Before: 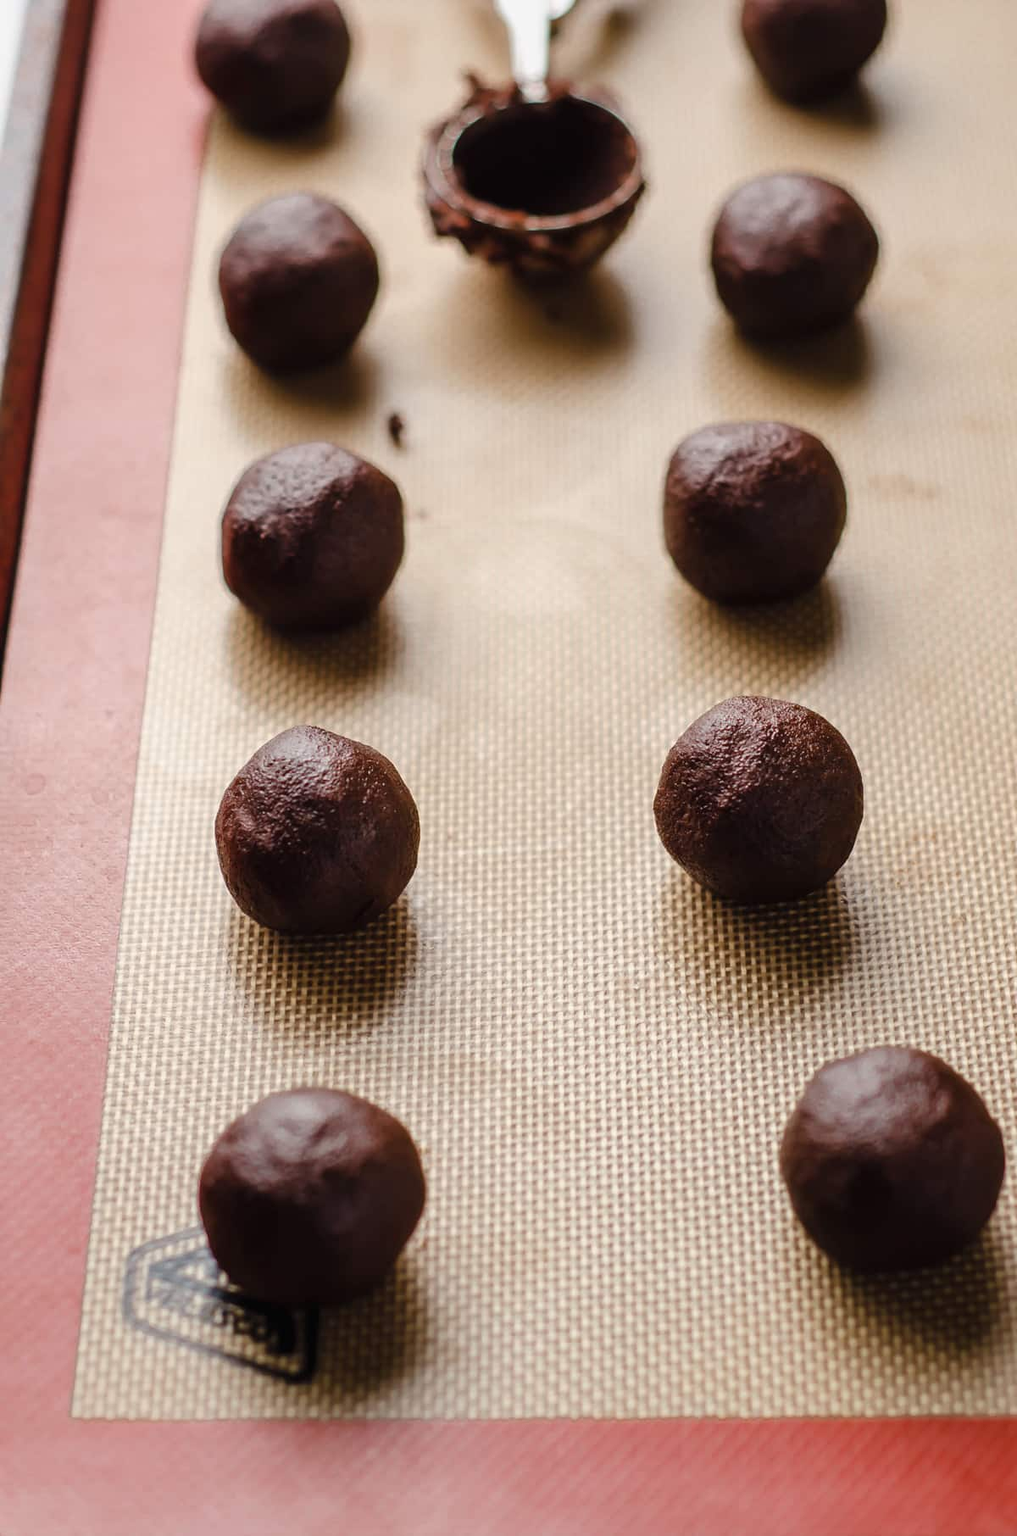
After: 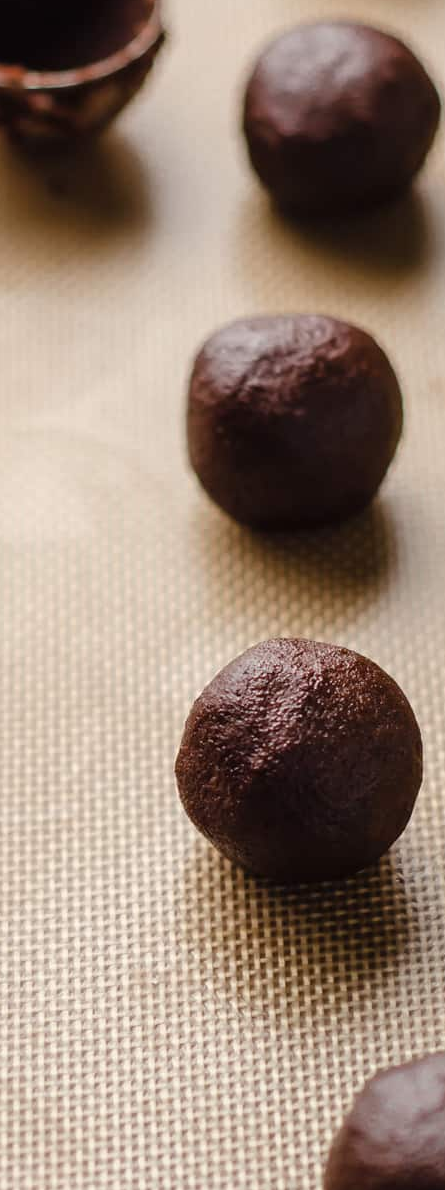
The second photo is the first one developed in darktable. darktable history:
crop and rotate: left 49.731%, top 10.138%, right 13.106%, bottom 24.134%
levels: black 0.077%
